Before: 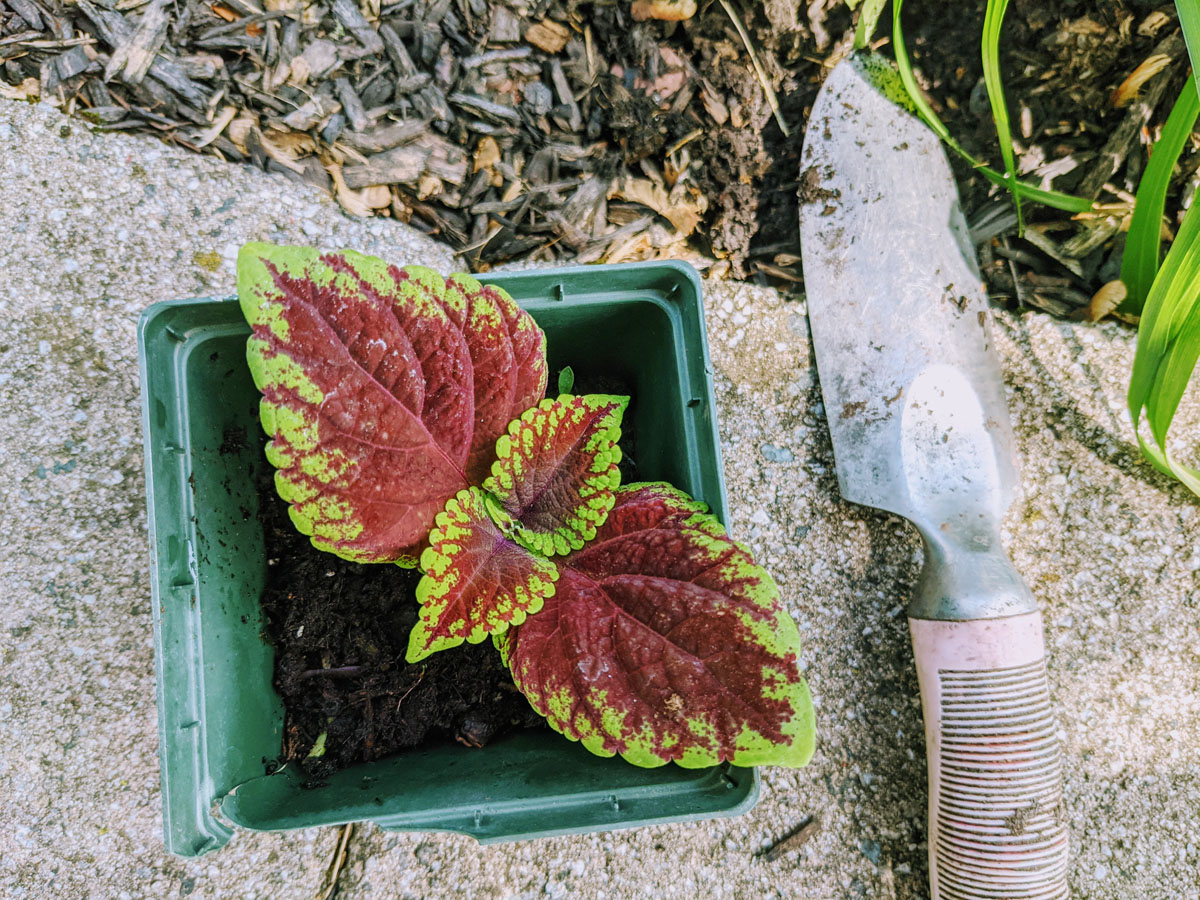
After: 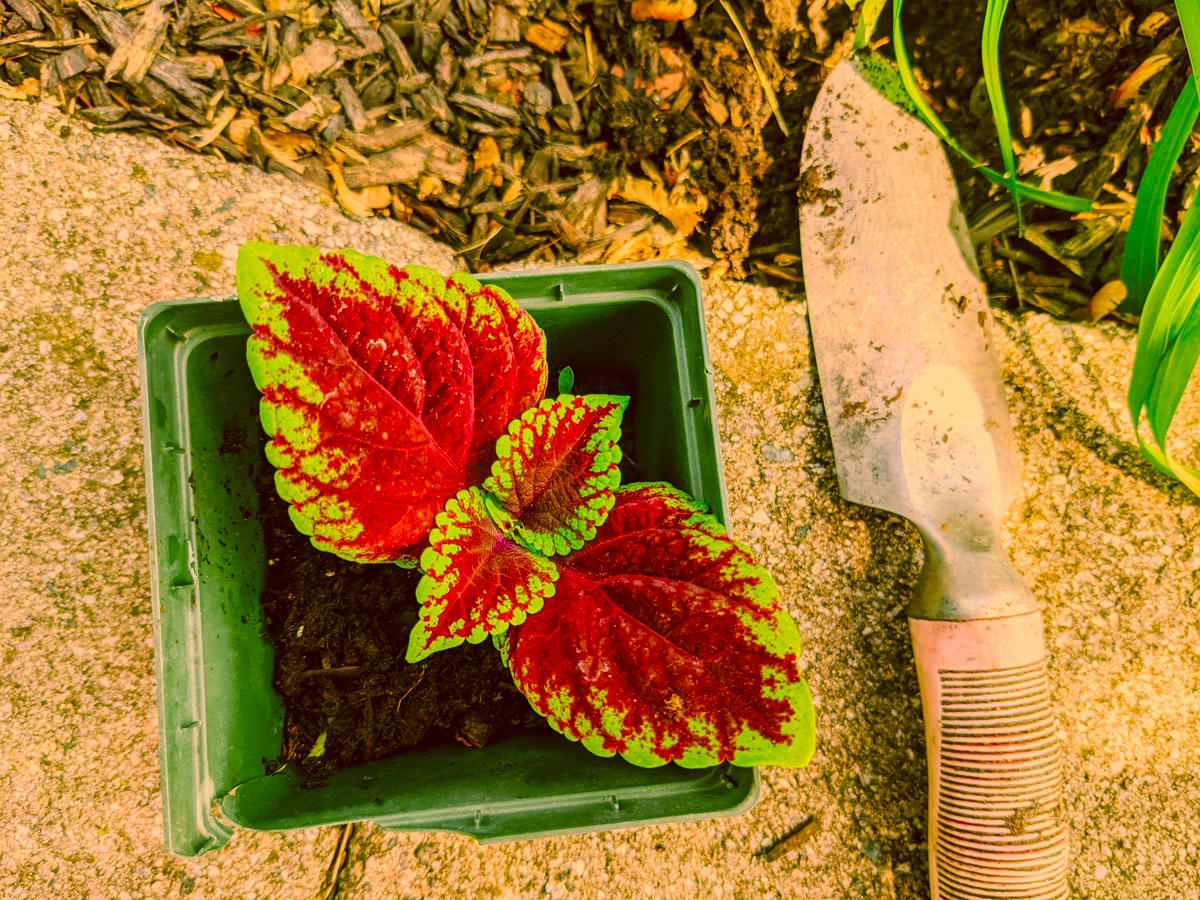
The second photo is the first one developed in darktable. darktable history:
color correction: highlights a* 10.79, highlights b* 30.18, shadows a* 2.69, shadows b* 17.13, saturation 1.73
